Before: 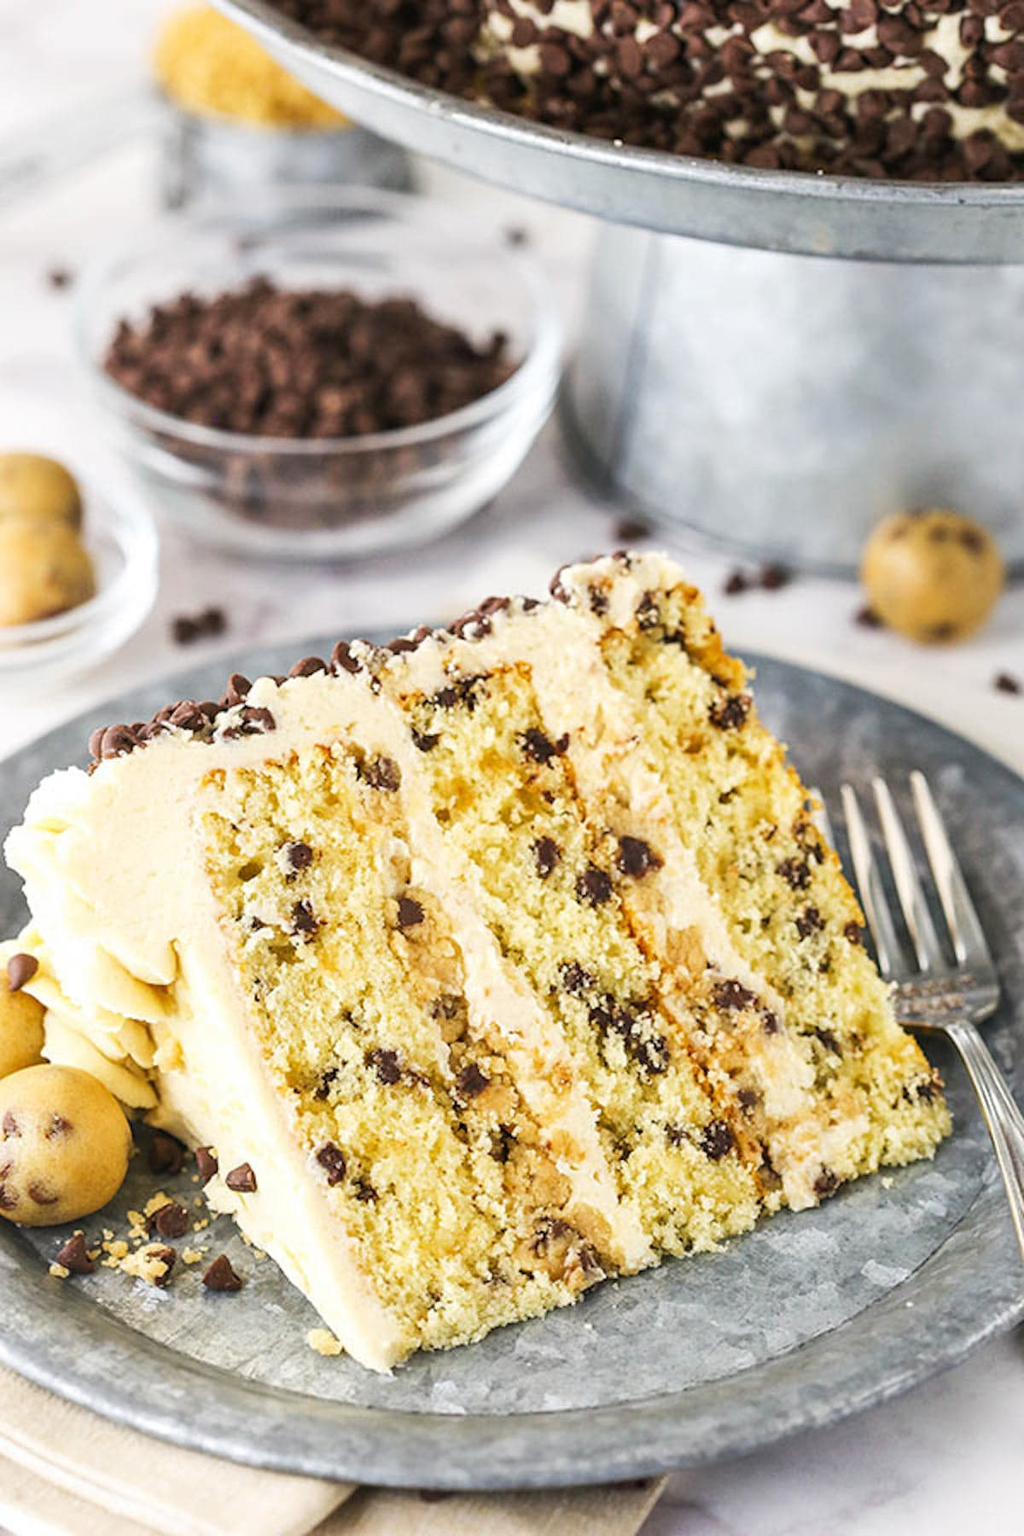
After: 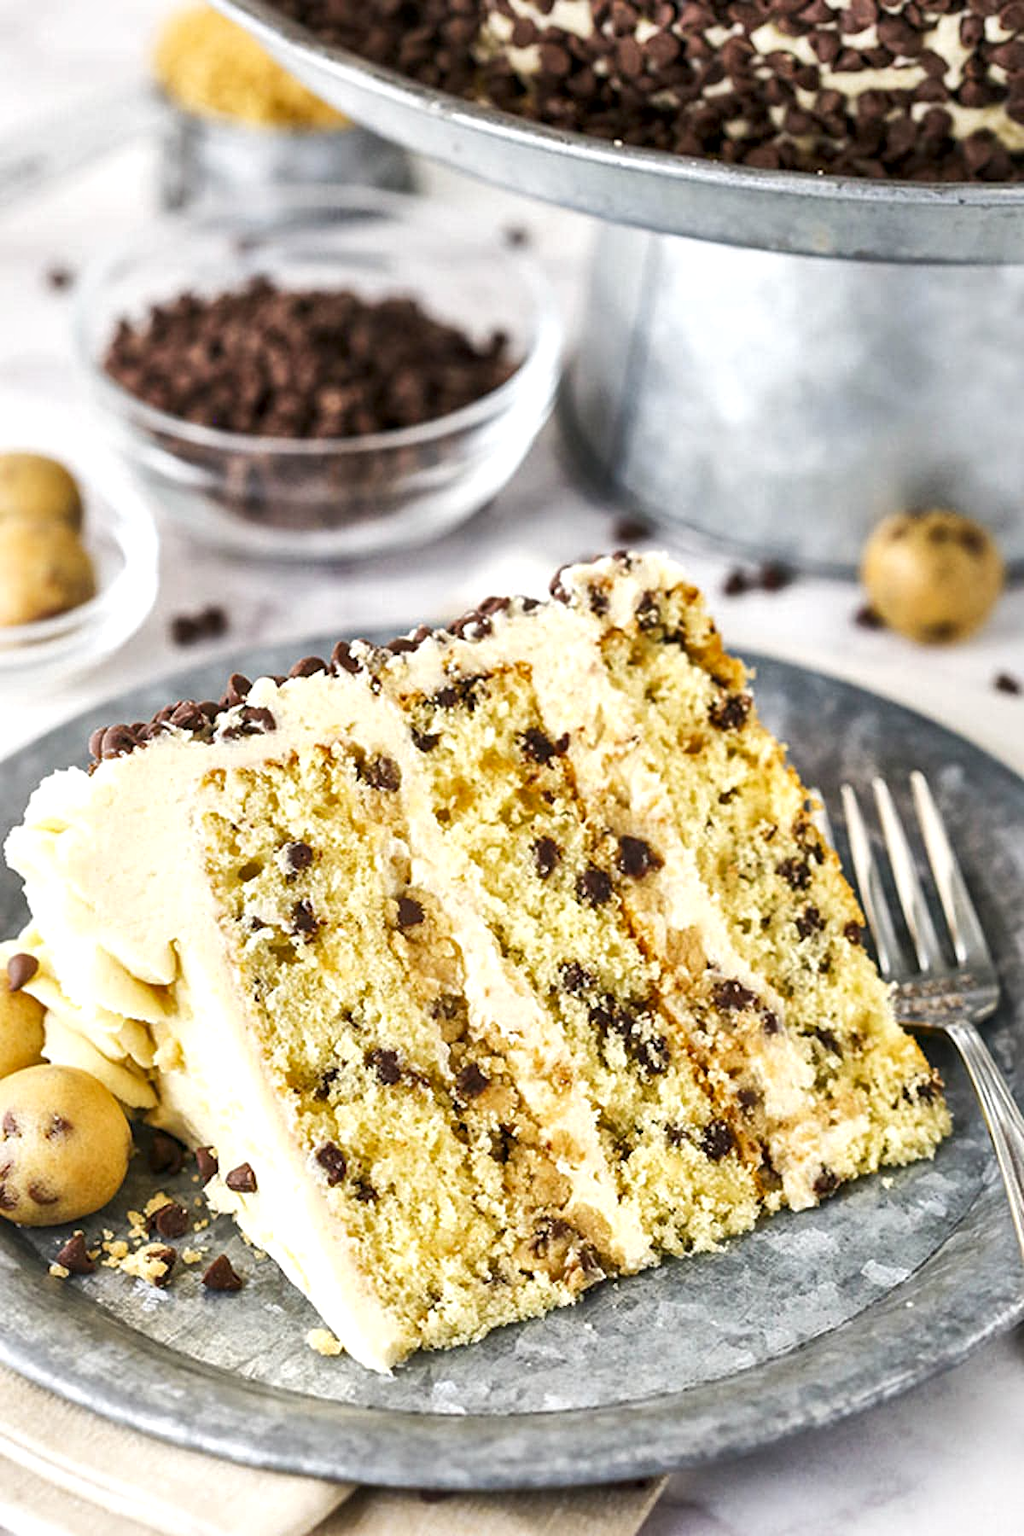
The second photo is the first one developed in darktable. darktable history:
tone equalizer: edges refinement/feathering 500, mask exposure compensation -1.57 EV, preserve details no
local contrast: mode bilateral grid, contrast 99, coarseness 99, detail 165%, midtone range 0.2
